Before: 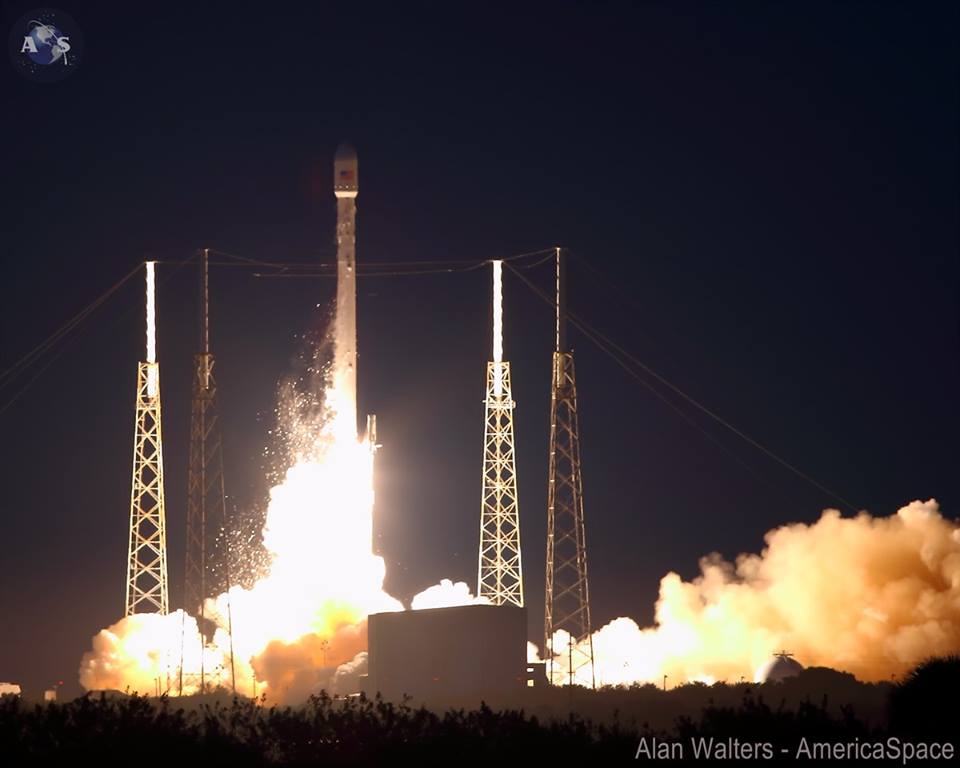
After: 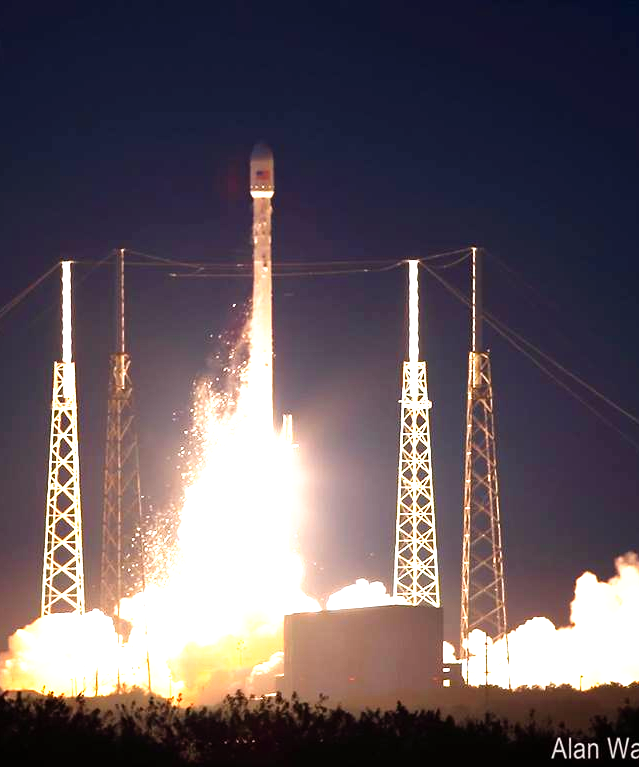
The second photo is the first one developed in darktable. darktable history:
crop and rotate: left 8.786%, right 24.548%
exposure: black level correction 0, exposure 1.379 EV, compensate exposure bias true, compensate highlight preservation false
tone curve: curves: ch0 [(0, 0) (0.003, 0.001) (0.011, 0.005) (0.025, 0.011) (0.044, 0.02) (0.069, 0.031) (0.1, 0.045) (0.136, 0.078) (0.177, 0.124) (0.224, 0.18) (0.277, 0.245) (0.335, 0.315) (0.399, 0.393) (0.468, 0.477) (0.543, 0.569) (0.623, 0.666) (0.709, 0.771) (0.801, 0.871) (0.898, 0.965) (1, 1)], preserve colors none
